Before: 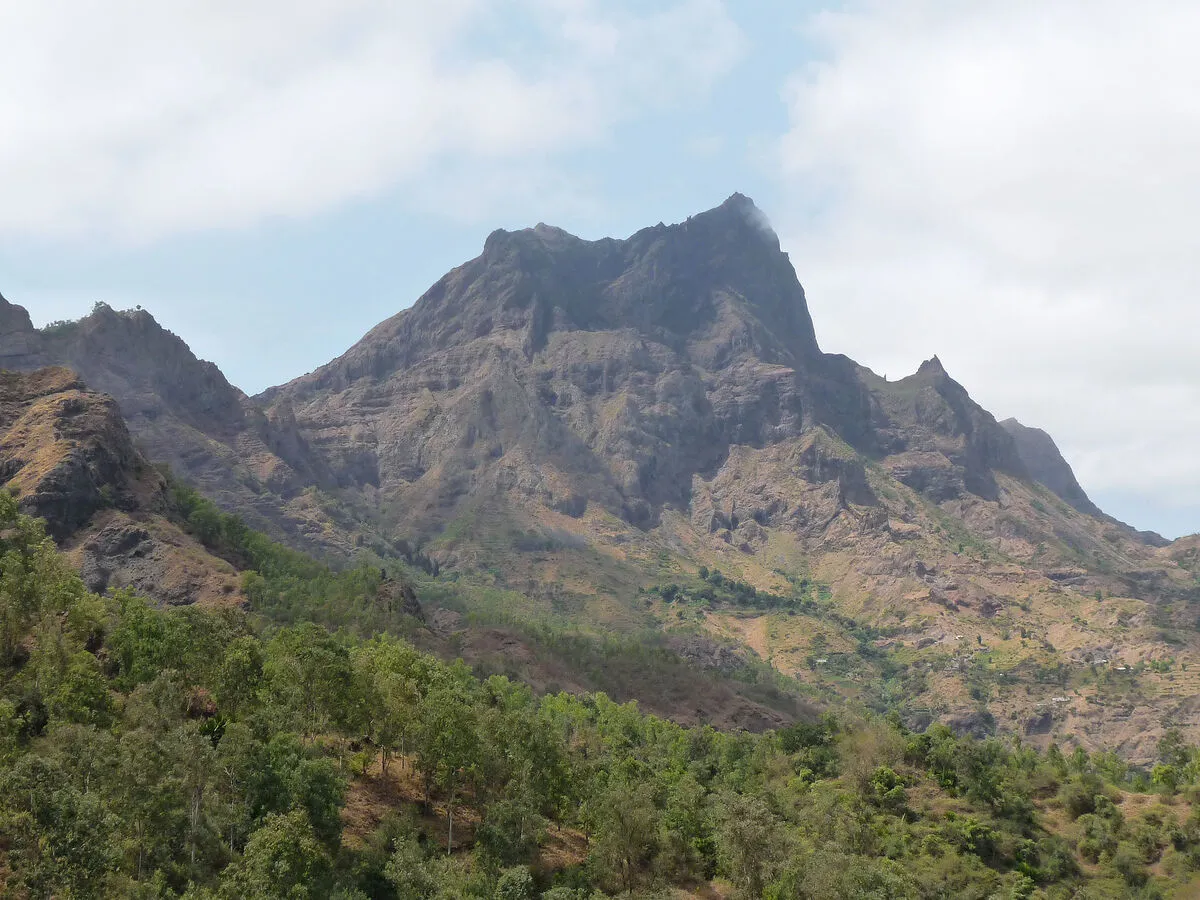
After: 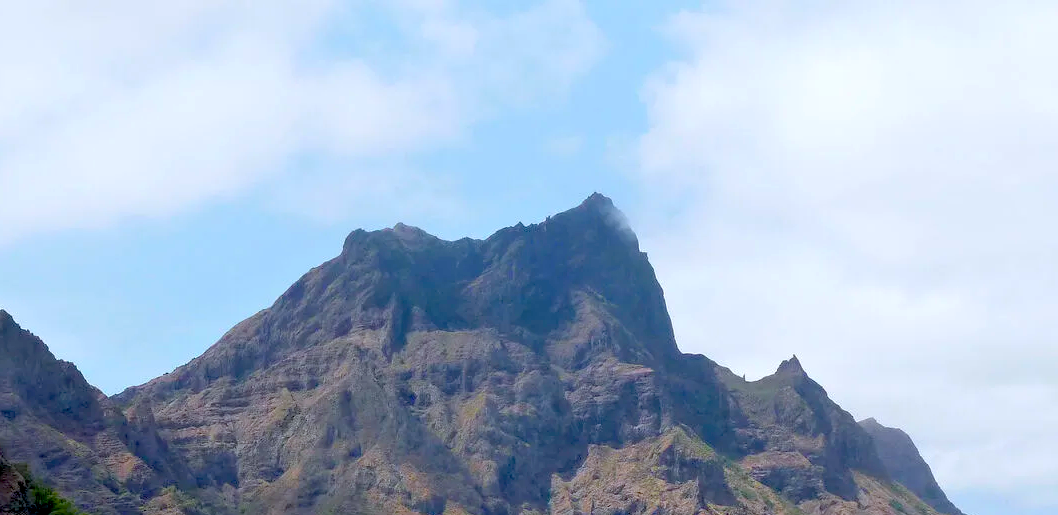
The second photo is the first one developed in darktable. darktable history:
white balance: red 0.98, blue 1.034
crop and rotate: left 11.812%, bottom 42.776%
exposure: black level correction 0.047, exposure 0.013 EV, compensate highlight preservation false
color balance rgb: linear chroma grading › global chroma 15%, perceptual saturation grading › global saturation 30%
